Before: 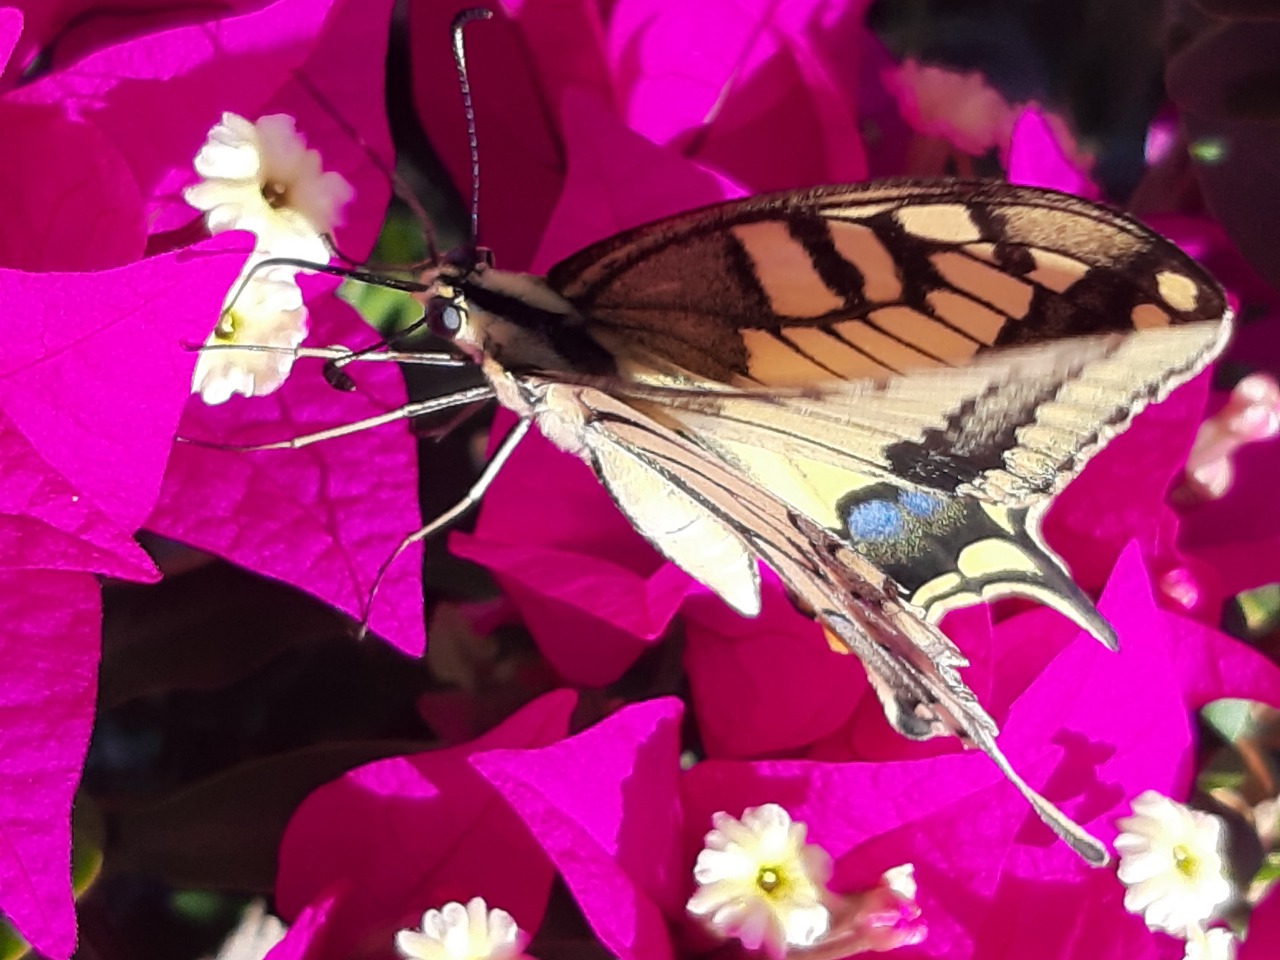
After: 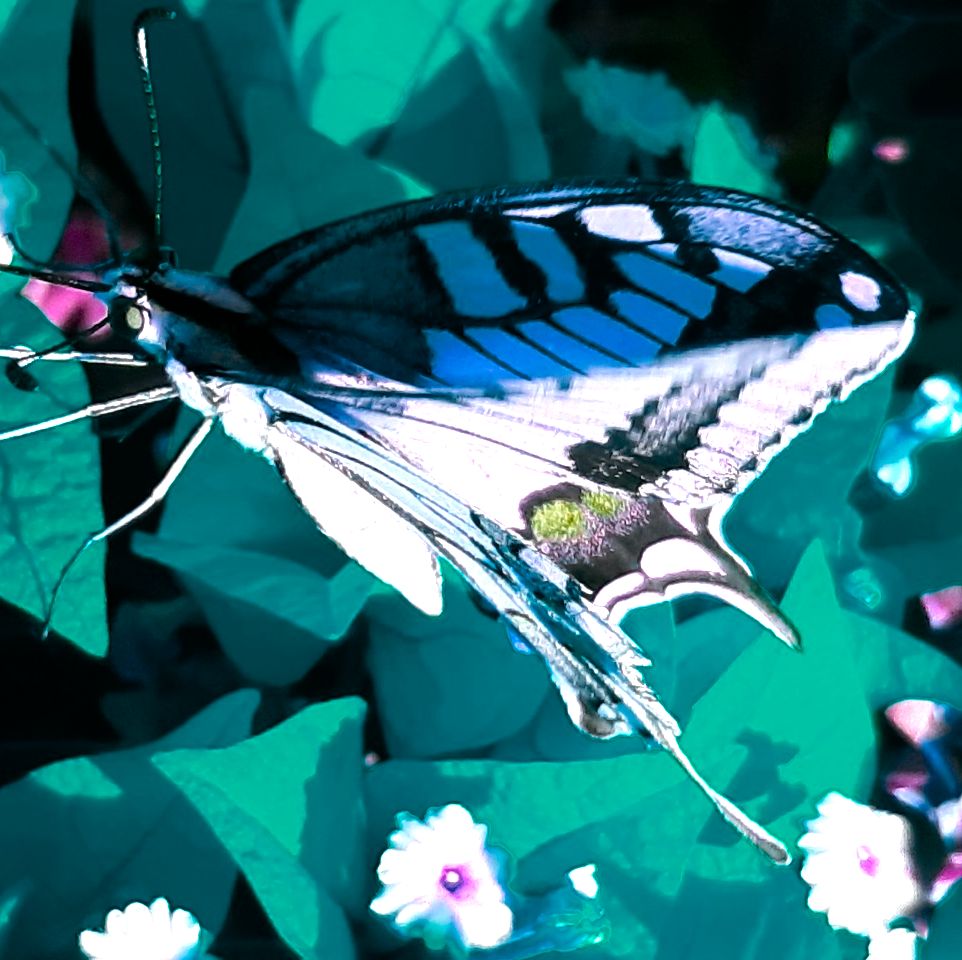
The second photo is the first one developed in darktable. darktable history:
crop and rotate: left 24.77%
color balance rgb: perceptual saturation grading › global saturation 36.352%, hue shift -147.24°, perceptual brilliance grading › mid-tones 10.99%, perceptual brilliance grading › shadows 15.805%, contrast 35.13%, saturation formula JzAzBz (2021)
